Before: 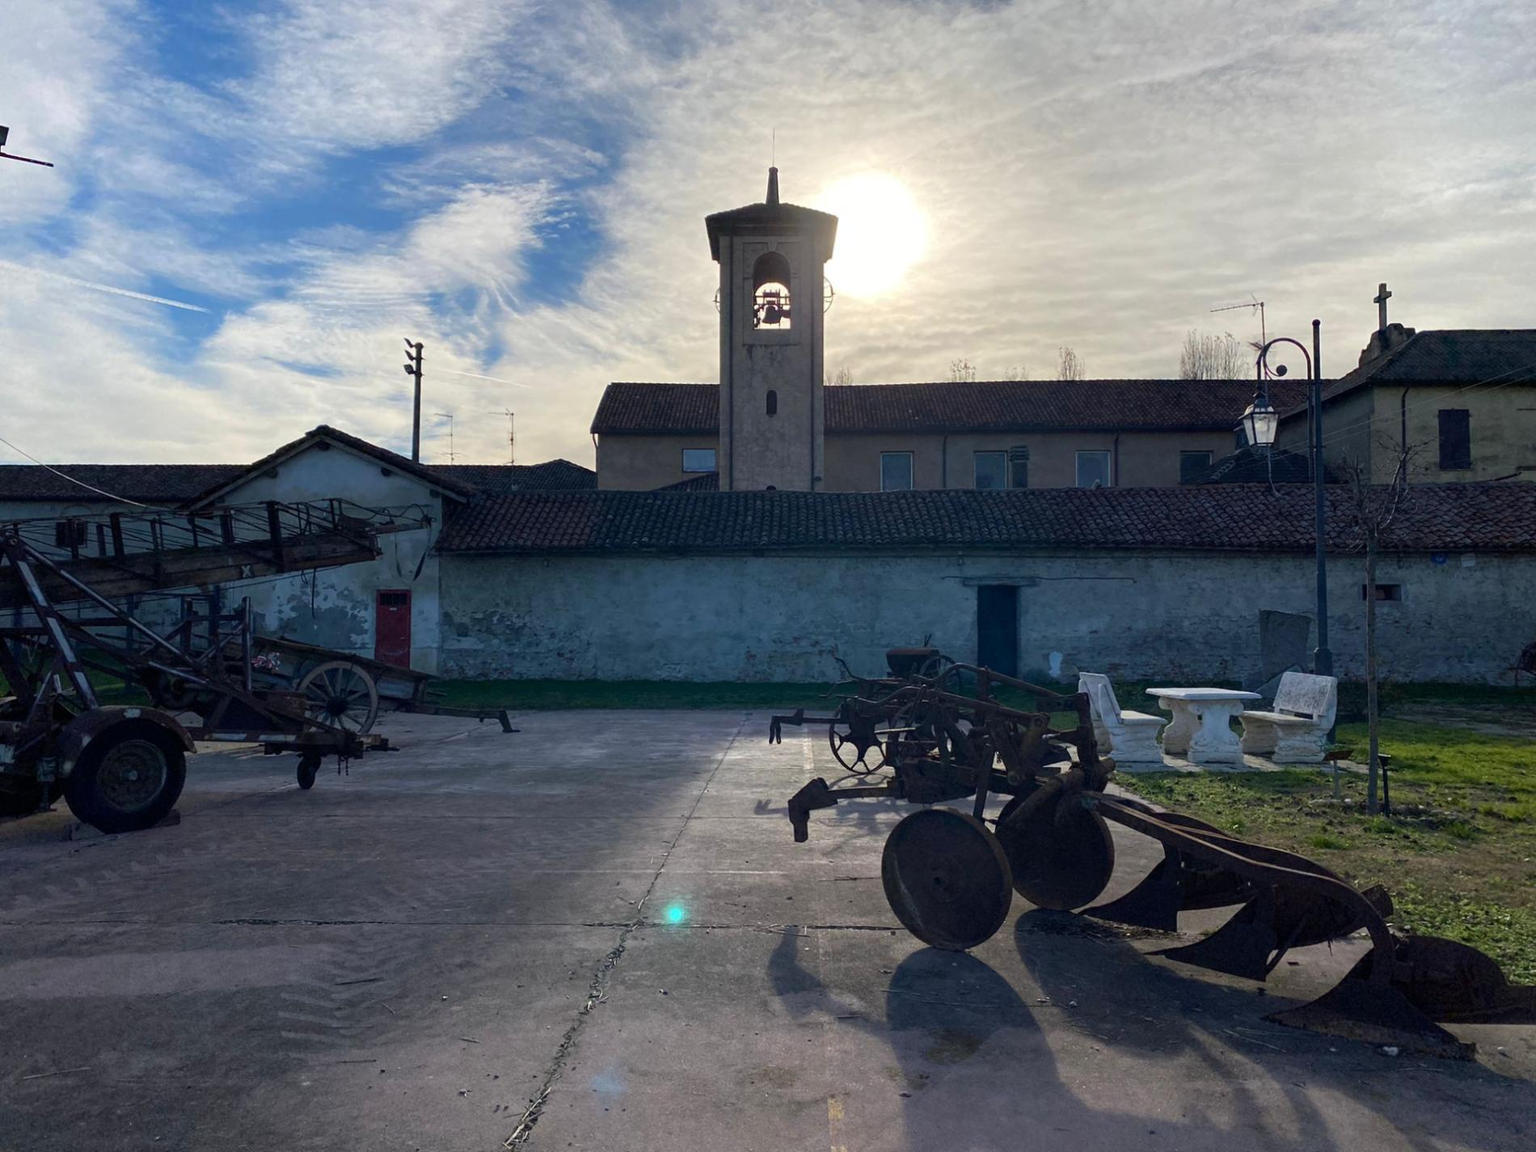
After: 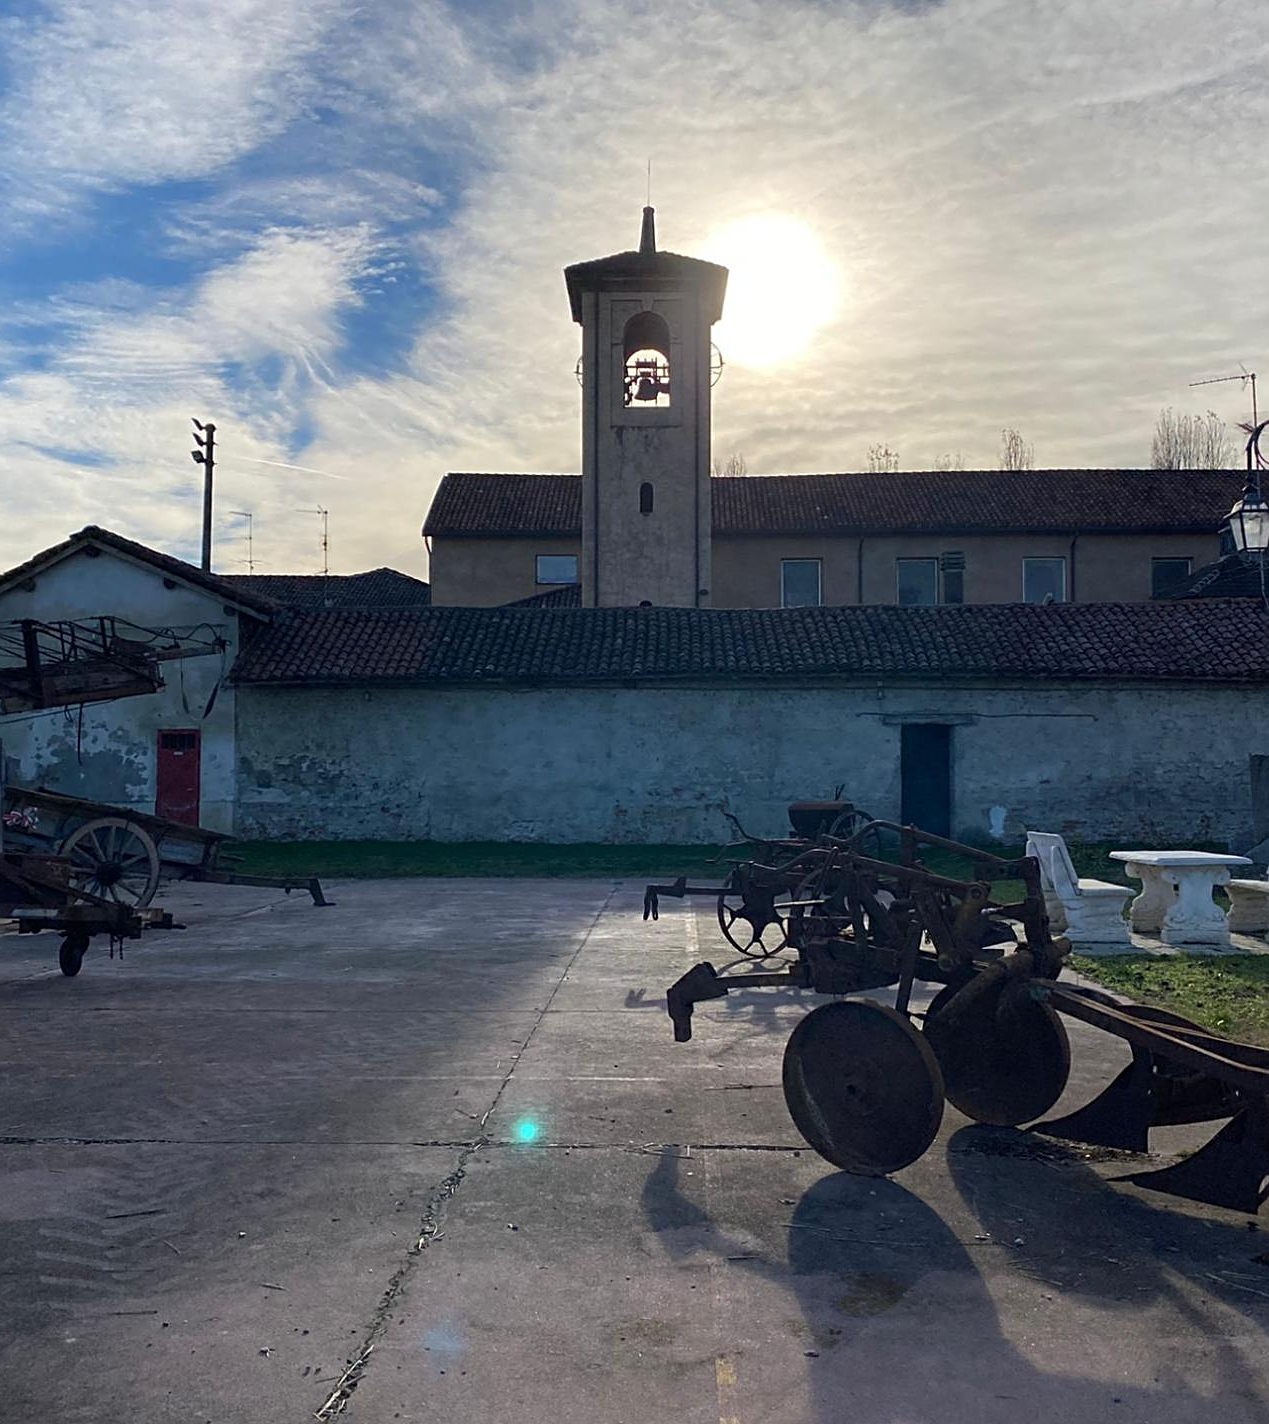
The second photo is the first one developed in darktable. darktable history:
crop and rotate: left 16.218%, right 16.95%
sharpen: on, module defaults
color calibration: illuminant same as pipeline (D50), adaptation XYZ, x 0.347, y 0.358, temperature 5022.73 K, saturation algorithm version 1 (2020)
